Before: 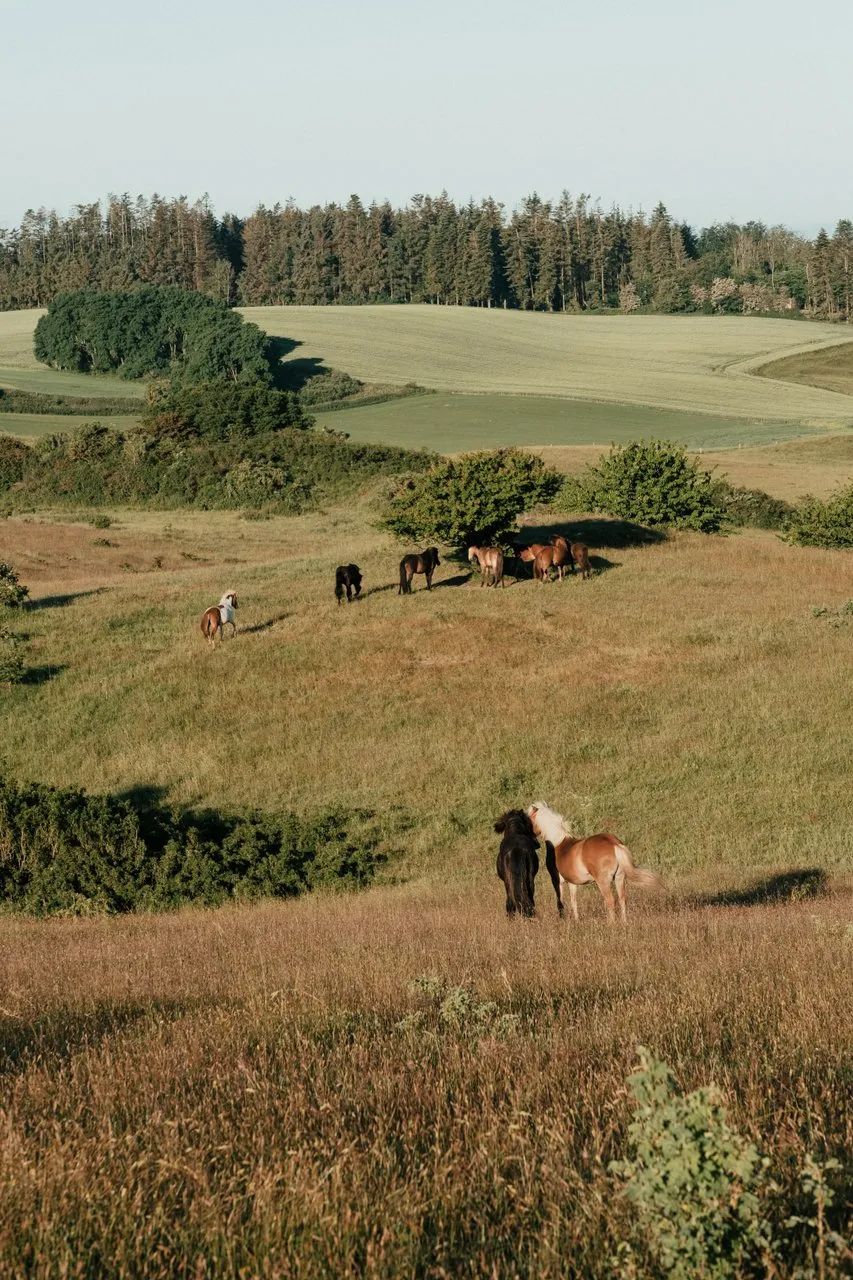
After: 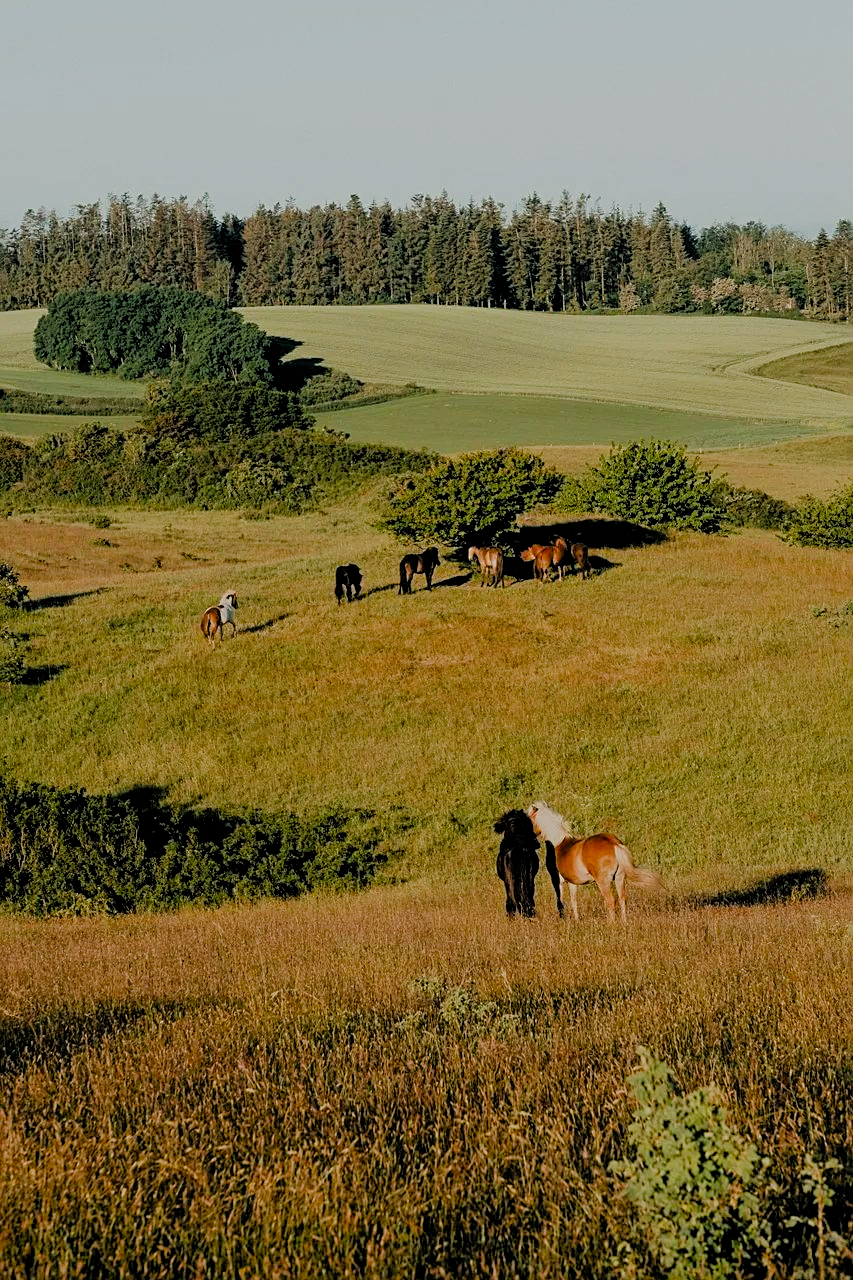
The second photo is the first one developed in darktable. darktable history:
sharpen: on, module defaults
filmic rgb: black relative exposure -4.4 EV, white relative exposure 5 EV, threshold 3 EV, hardness 2.23, latitude 40.06%, contrast 1.15, highlights saturation mix 10%, shadows ↔ highlights balance 1.04%, preserve chrominance RGB euclidean norm (legacy), color science v4 (2020), enable highlight reconstruction true
